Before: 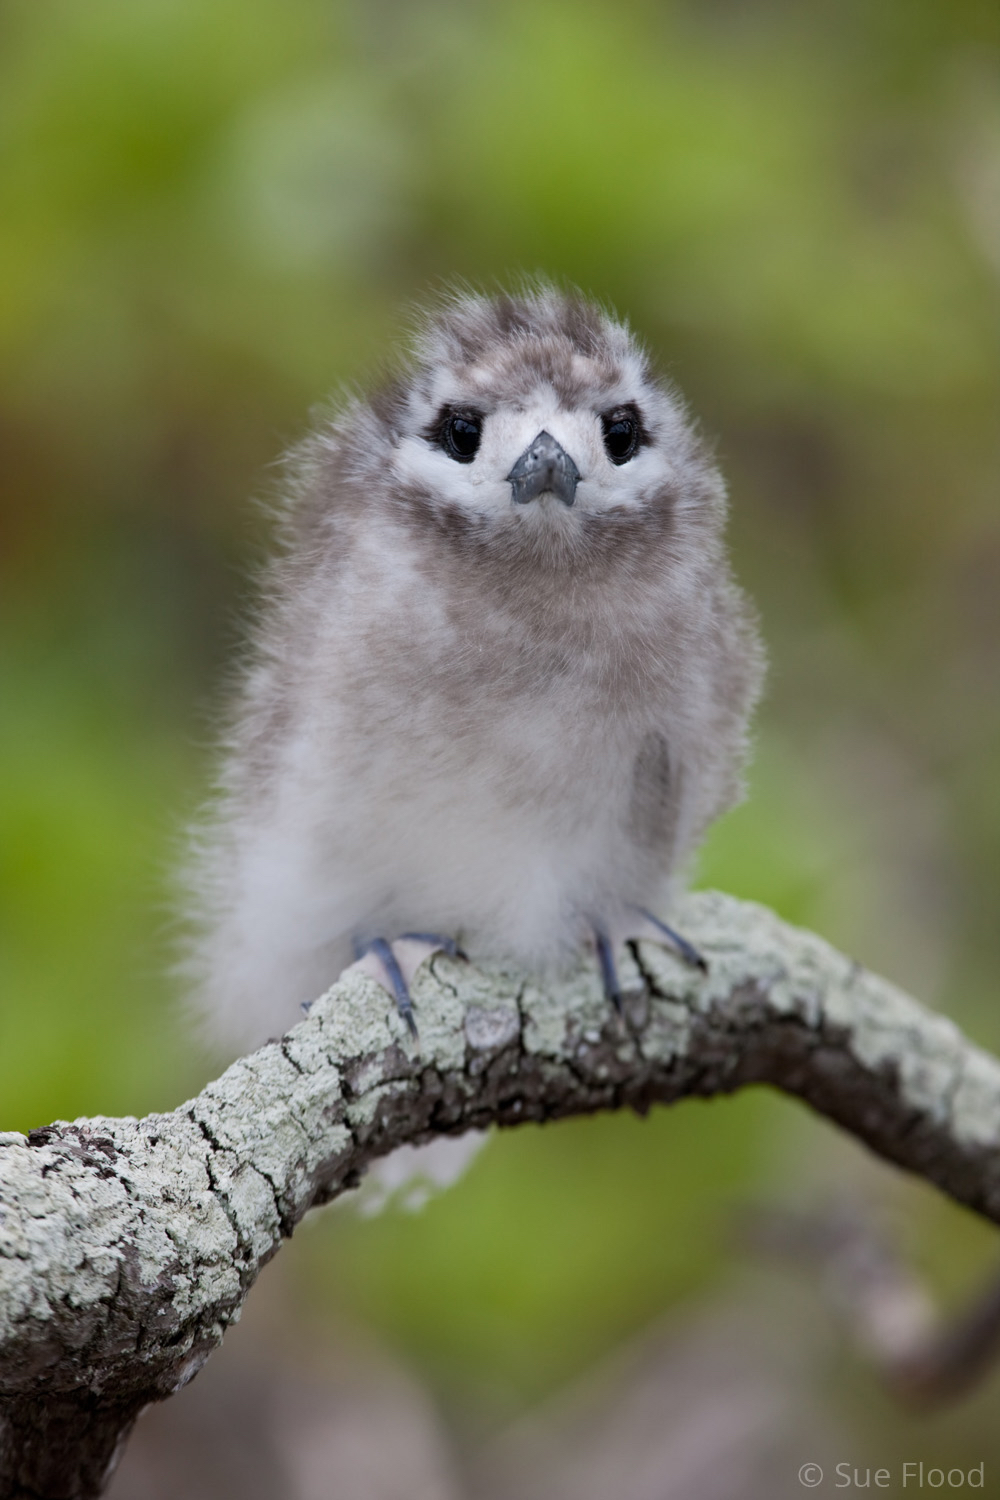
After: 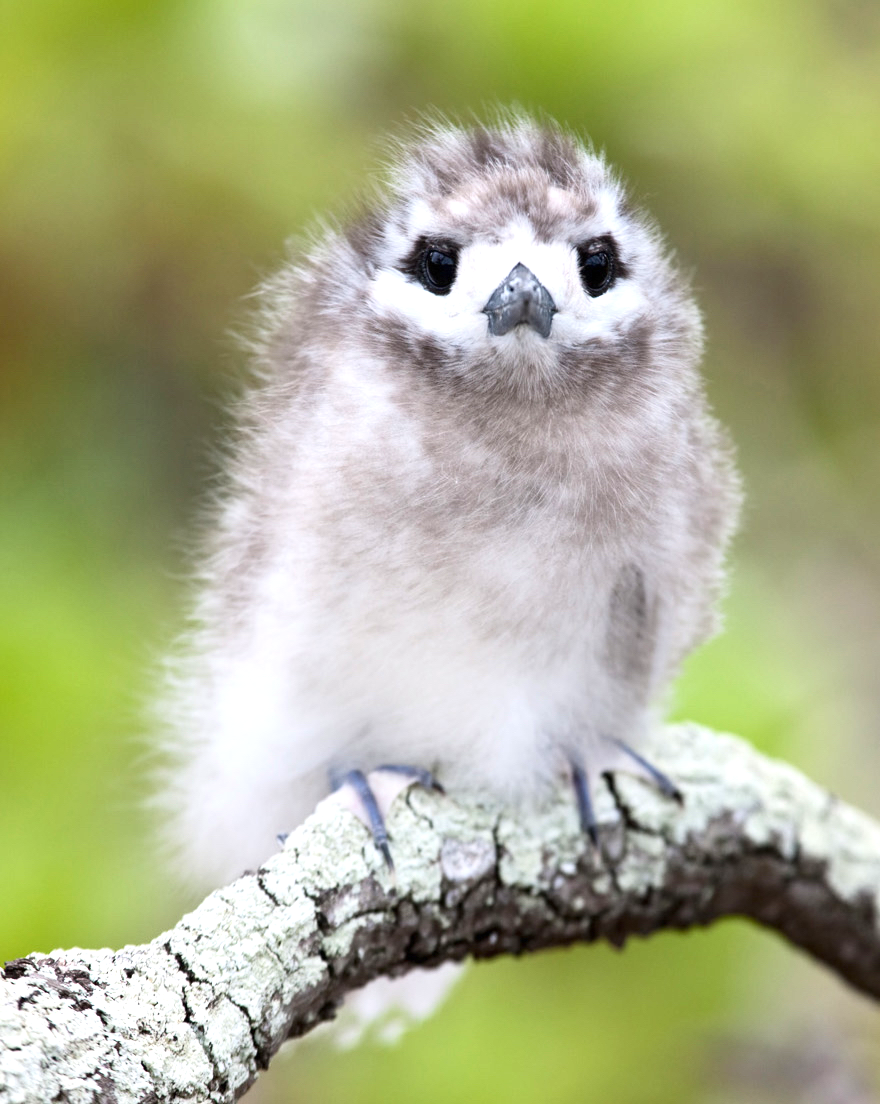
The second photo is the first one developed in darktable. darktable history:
crop and rotate: left 2.414%, top 11.224%, right 9.504%, bottom 15.112%
contrast brightness saturation: contrast 0.143
exposure: black level correction 0, exposure 1.001 EV, compensate exposure bias true, compensate highlight preservation false
